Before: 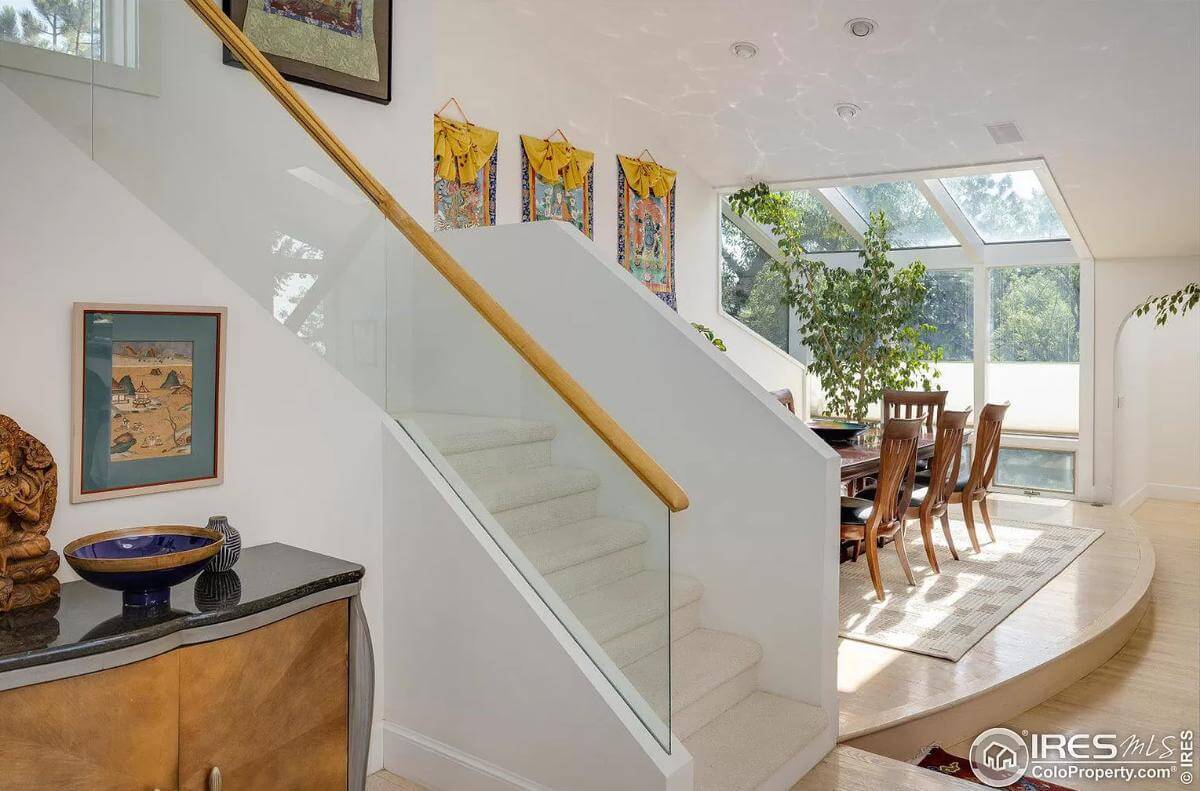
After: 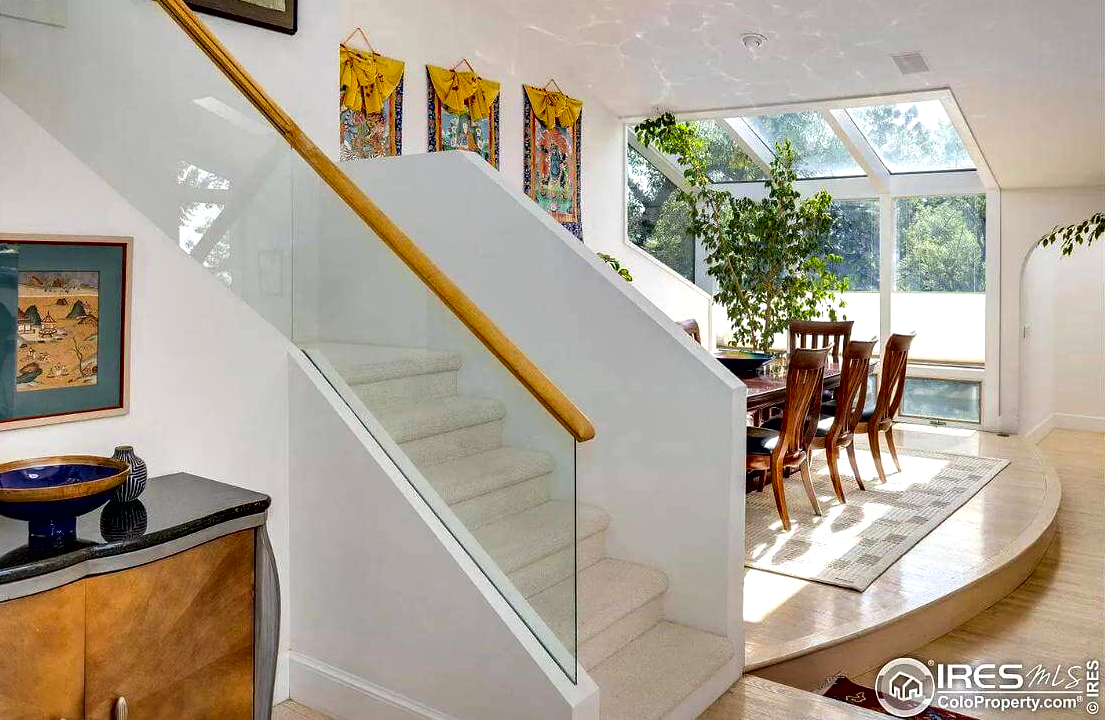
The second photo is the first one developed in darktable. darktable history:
contrast brightness saturation: saturation 0.177
crop and rotate: left 7.856%, top 8.95%
contrast equalizer: octaves 7, y [[0.6 ×6], [0.55 ×6], [0 ×6], [0 ×6], [0 ×6]]
